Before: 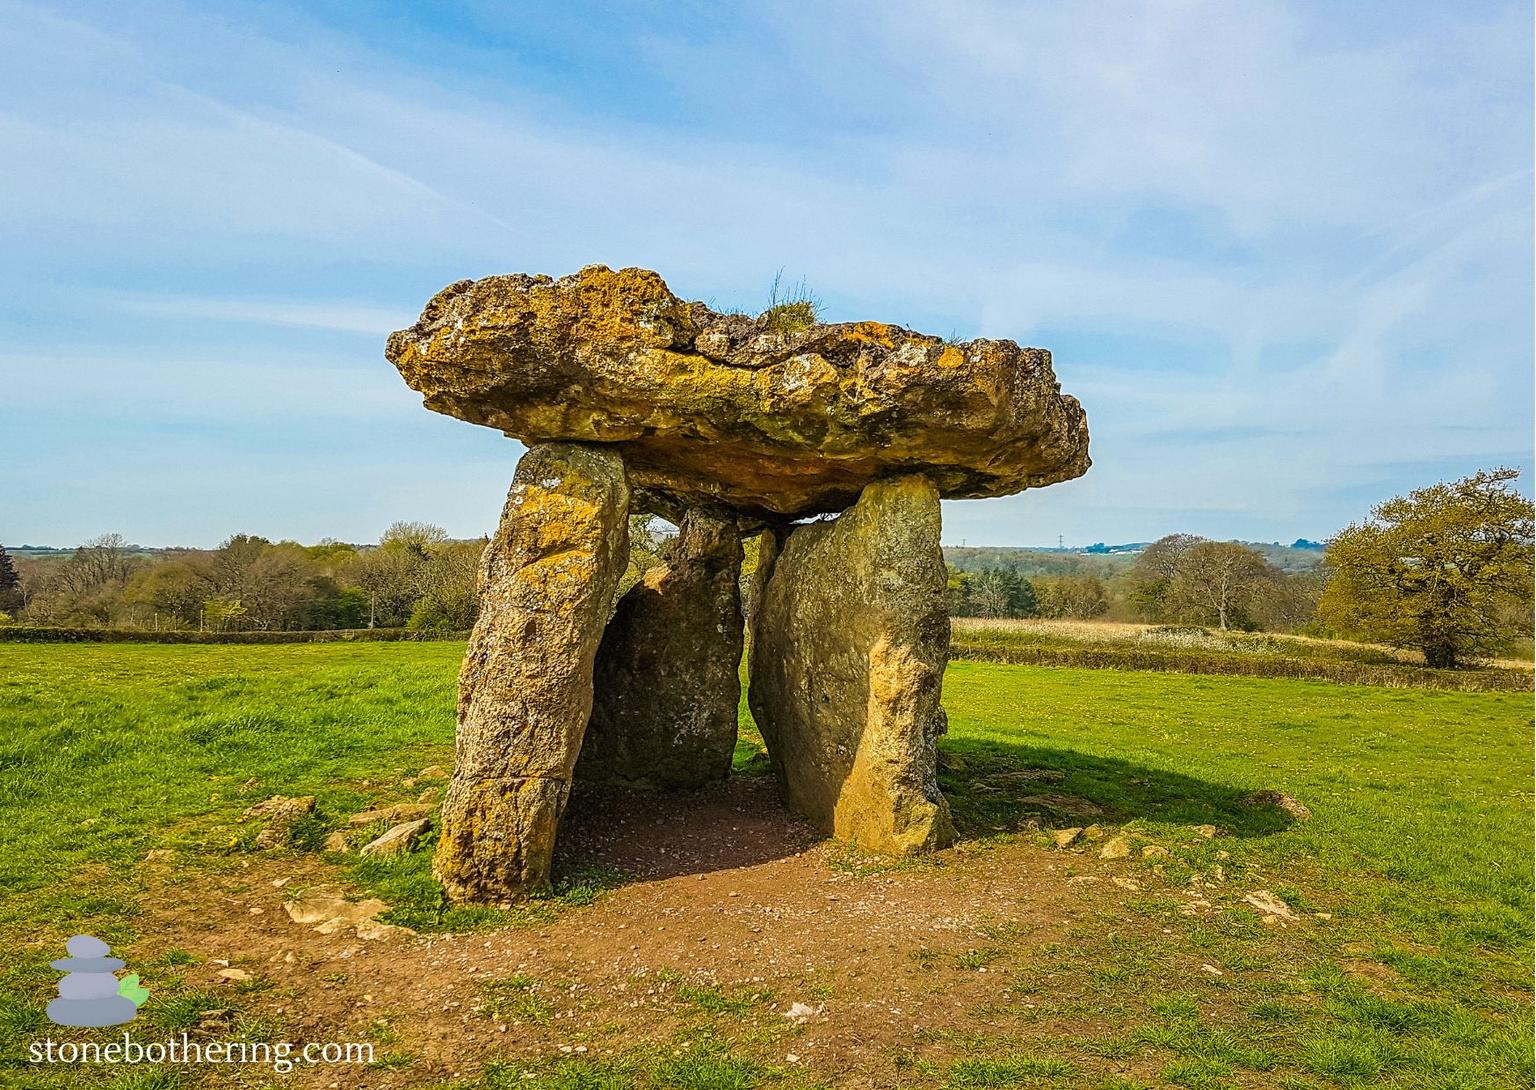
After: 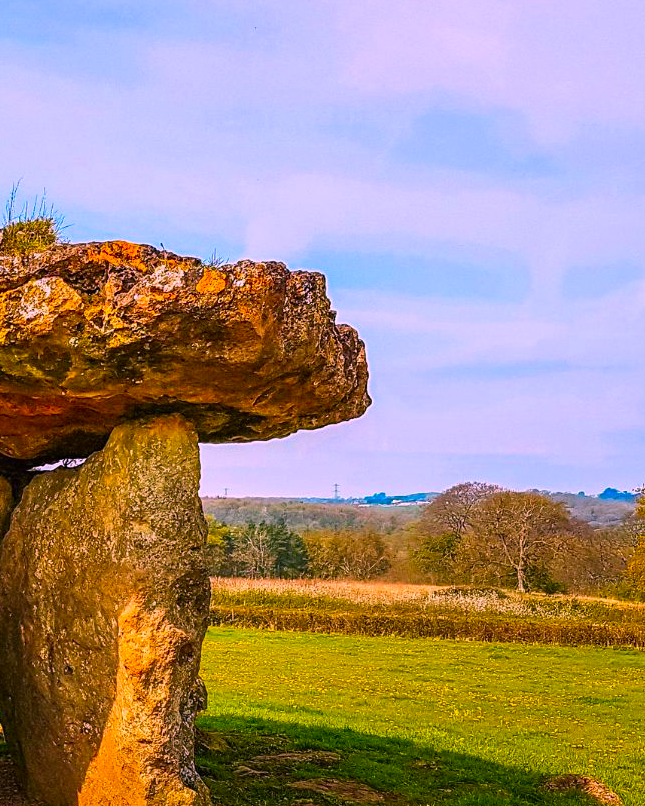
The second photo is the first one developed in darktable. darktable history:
crop and rotate: left 49.863%, top 10.1%, right 13.202%, bottom 24.839%
color correction: highlights a* 19.16, highlights b* -12.32, saturation 1.69
